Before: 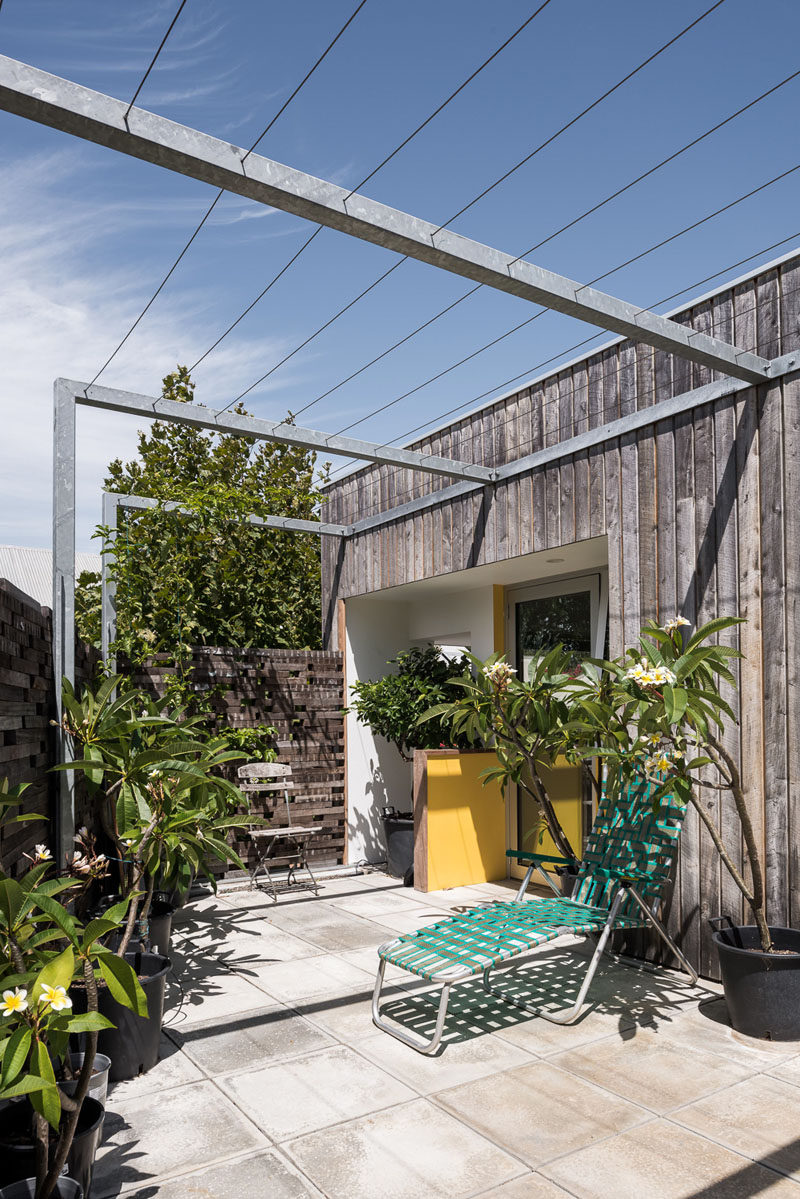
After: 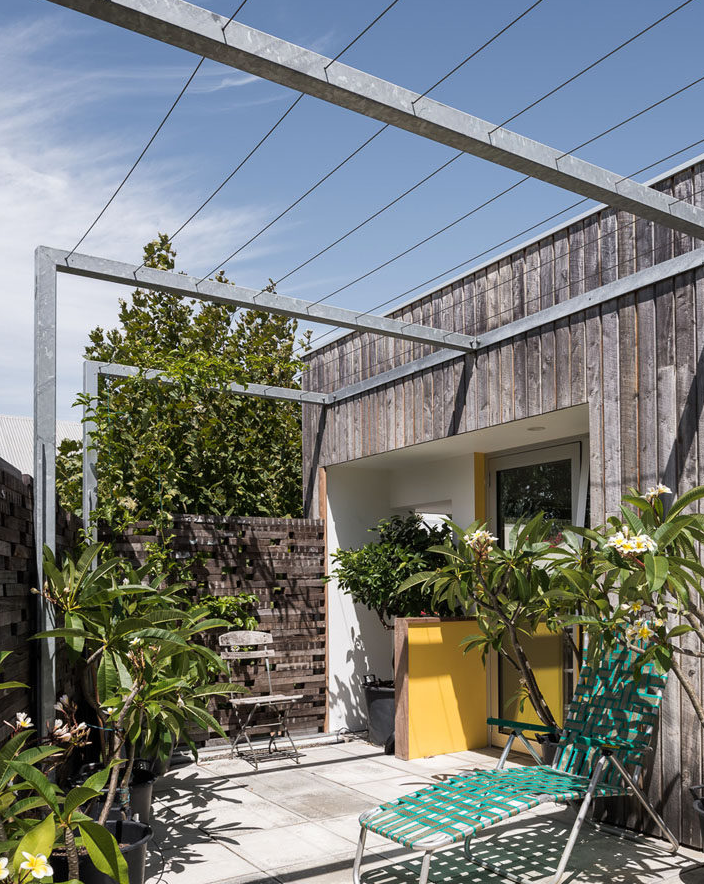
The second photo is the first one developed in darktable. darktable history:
crop and rotate: left 2.431%, top 11.014%, right 9.536%, bottom 15.213%
